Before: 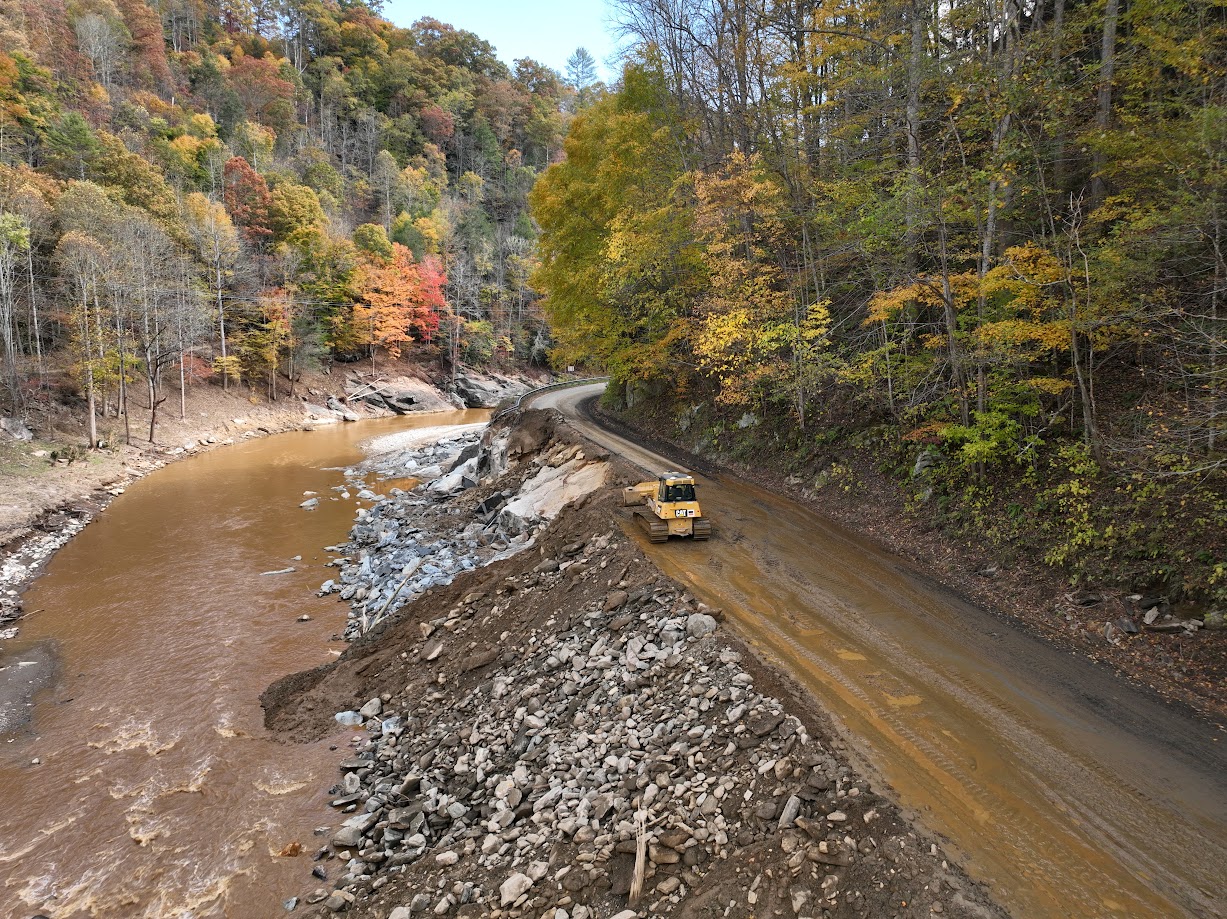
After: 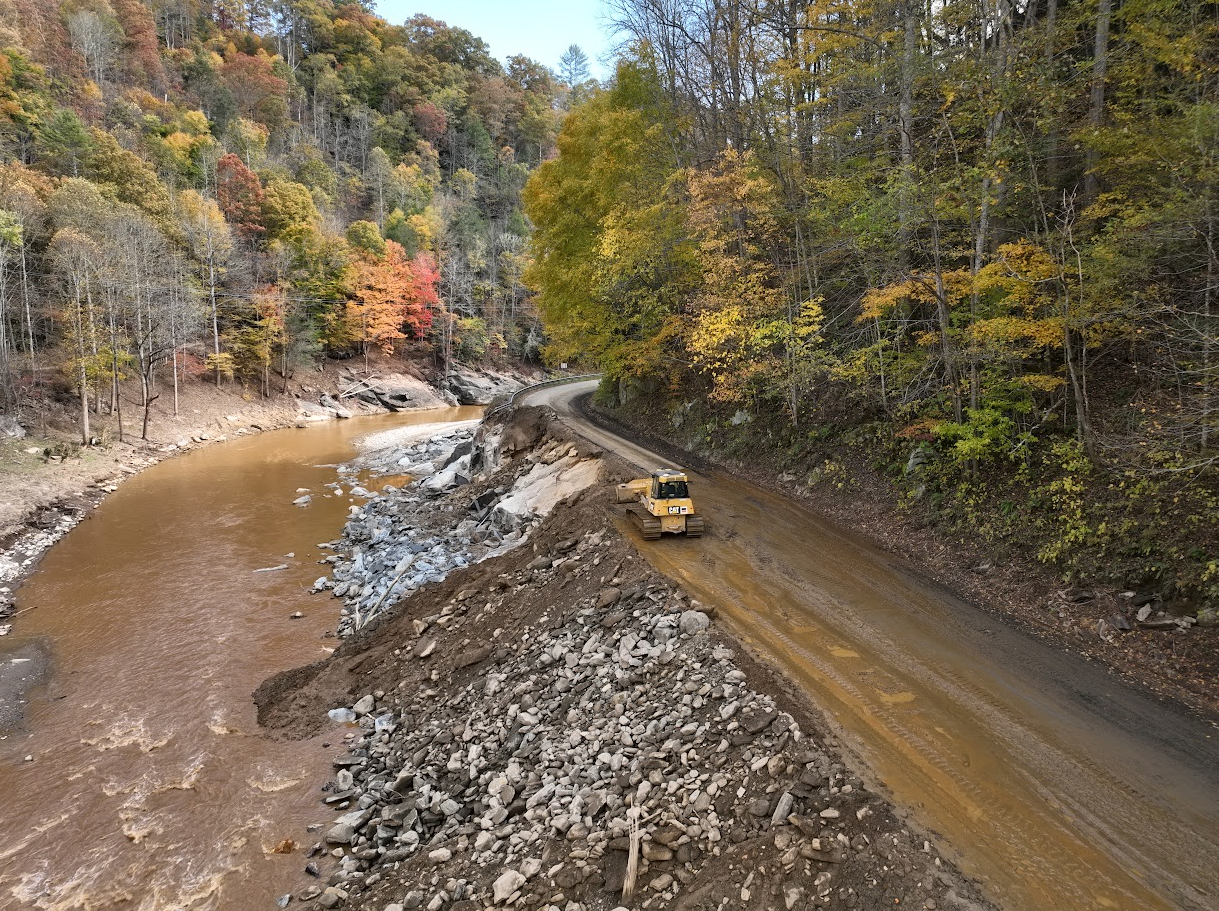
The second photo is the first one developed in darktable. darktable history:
crop and rotate: left 0.627%, top 0.381%, bottom 0.383%
contrast equalizer: octaves 7, y [[0.5 ×6], [0.5 ×6], [0.5 ×6], [0 ×6], [0, 0, 0, 0.581, 0.011, 0]]
color correction: highlights b* -0.017
